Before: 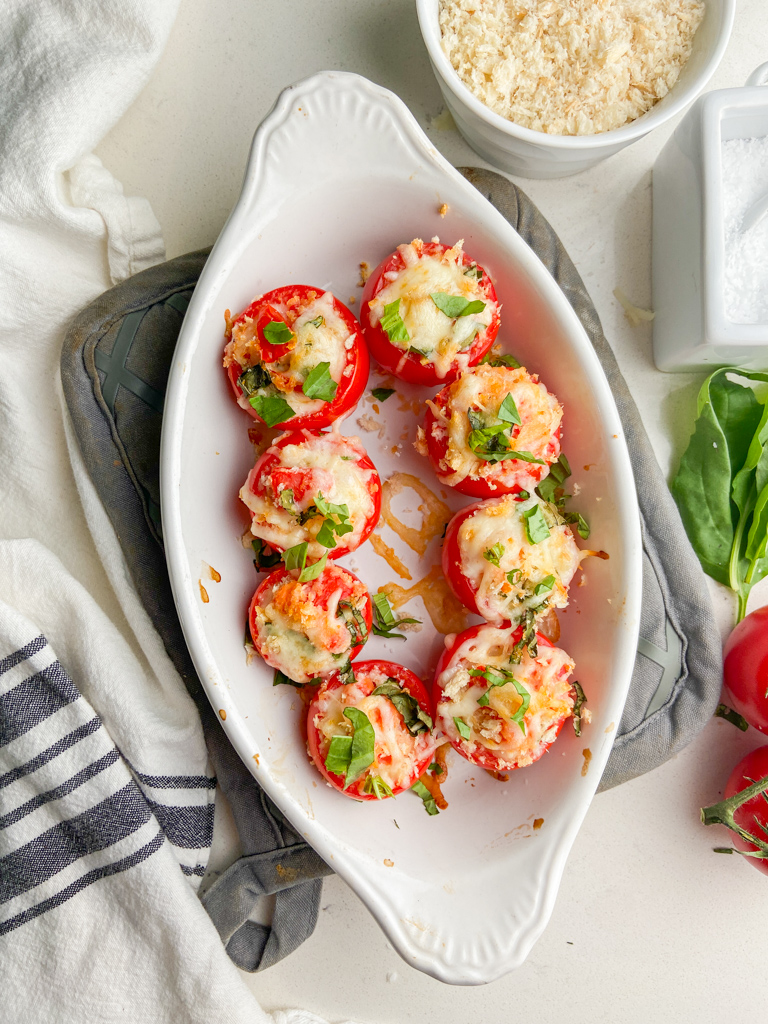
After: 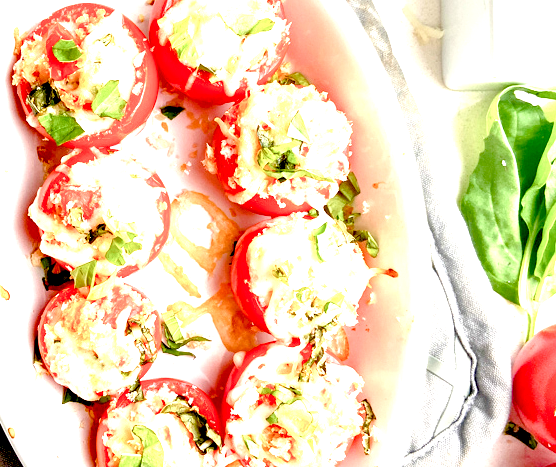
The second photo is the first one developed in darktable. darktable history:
exposure: black level correction 0.015, exposure 1.786 EV, compensate exposure bias true, compensate highlight preservation false
color balance rgb: perceptual saturation grading › global saturation 20%, perceptual saturation grading › highlights -50.071%, perceptual saturation grading › shadows 31.145%, global vibrance 14.37%
crop and rotate: left 27.542%, top 27.594%, bottom 26.77%
